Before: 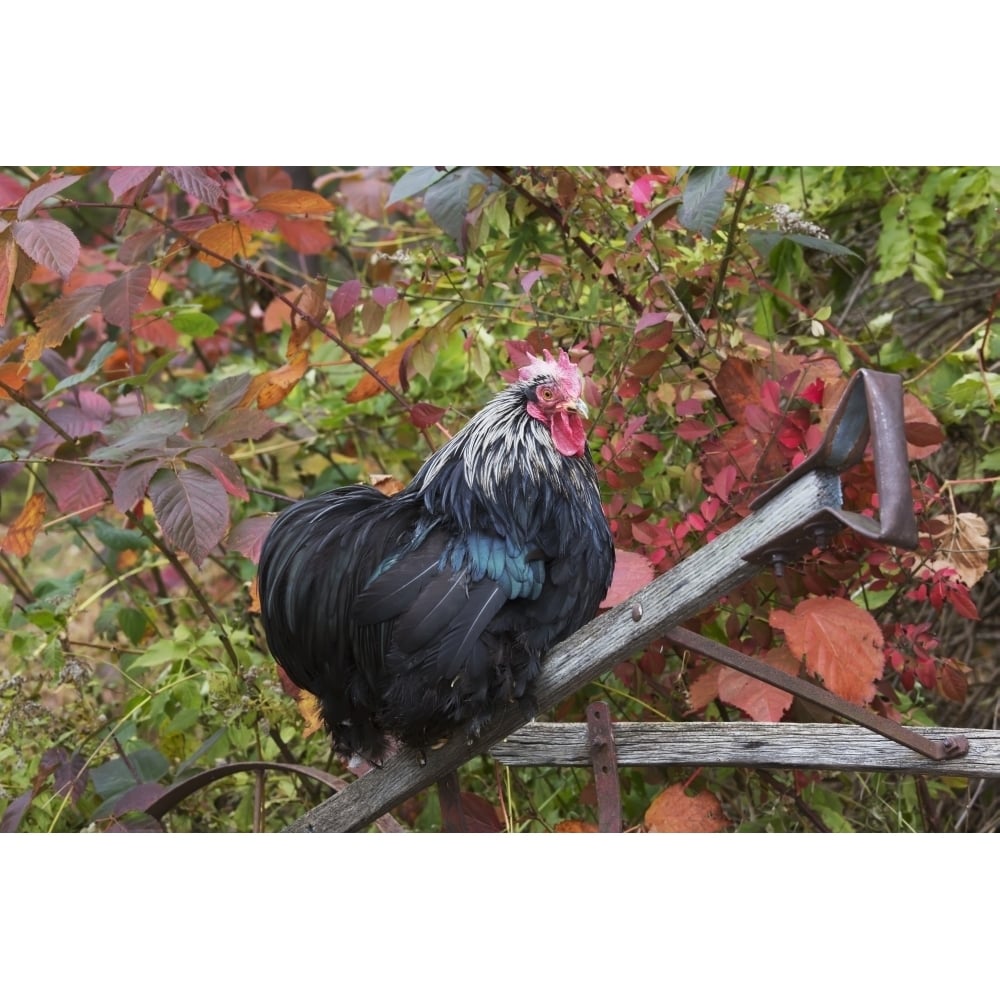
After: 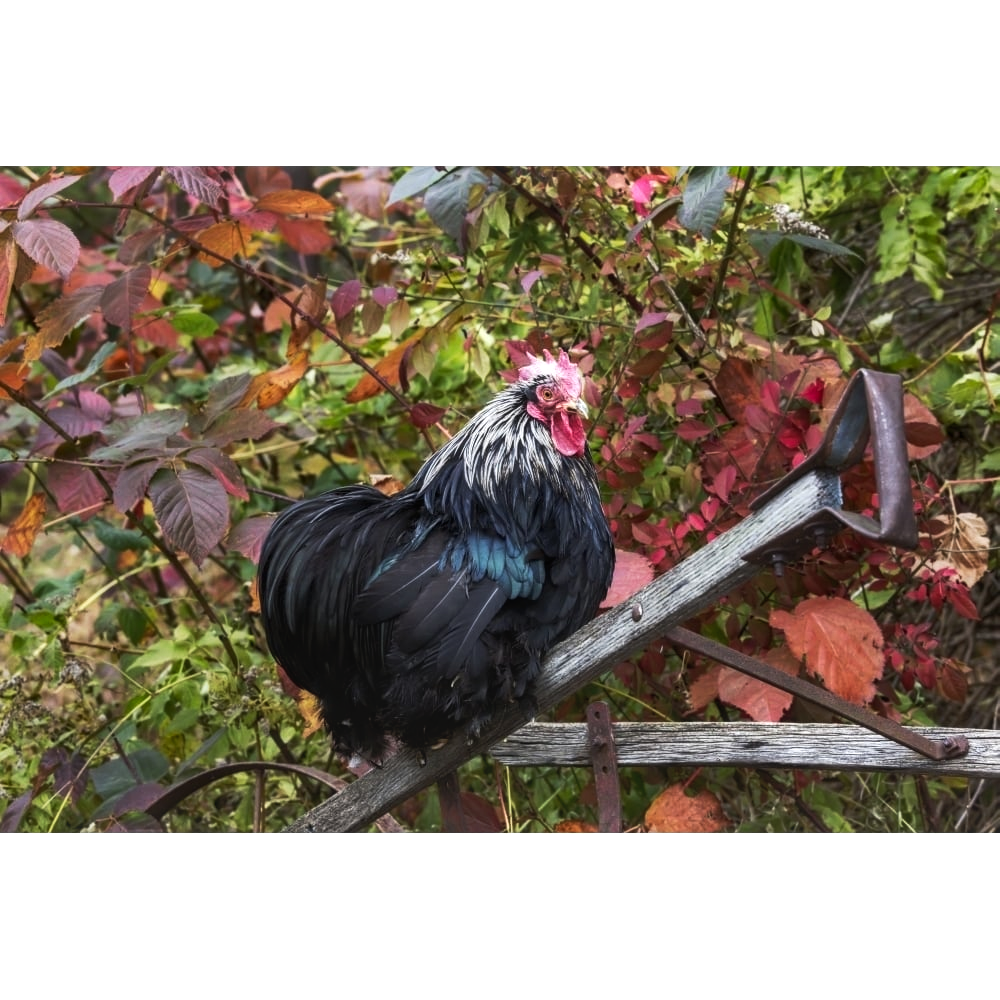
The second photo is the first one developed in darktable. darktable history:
tone equalizer: -8 EV -0.001 EV, -7 EV 0.001 EV, -6 EV -0.002 EV, -5 EV -0.003 EV, -4 EV -0.062 EV, -3 EV -0.222 EV, -2 EV -0.267 EV, -1 EV 0.105 EV, +0 EV 0.303 EV
tone curve: curves: ch0 [(0, 0) (0.003, 0.019) (0.011, 0.019) (0.025, 0.022) (0.044, 0.026) (0.069, 0.032) (0.1, 0.052) (0.136, 0.081) (0.177, 0.123) (0.224, 0.17) (0.277, 0.219) (0.335, 0.276) (0.399, 0.344) (0.468, 0.421) (0.543, 0.508) (0.623, 0.604) (0.709, 0.705) (0.801, 0.797) (0.898, 0.894) (1, 1)], preserve colors none
local contrast: on, module defaults
